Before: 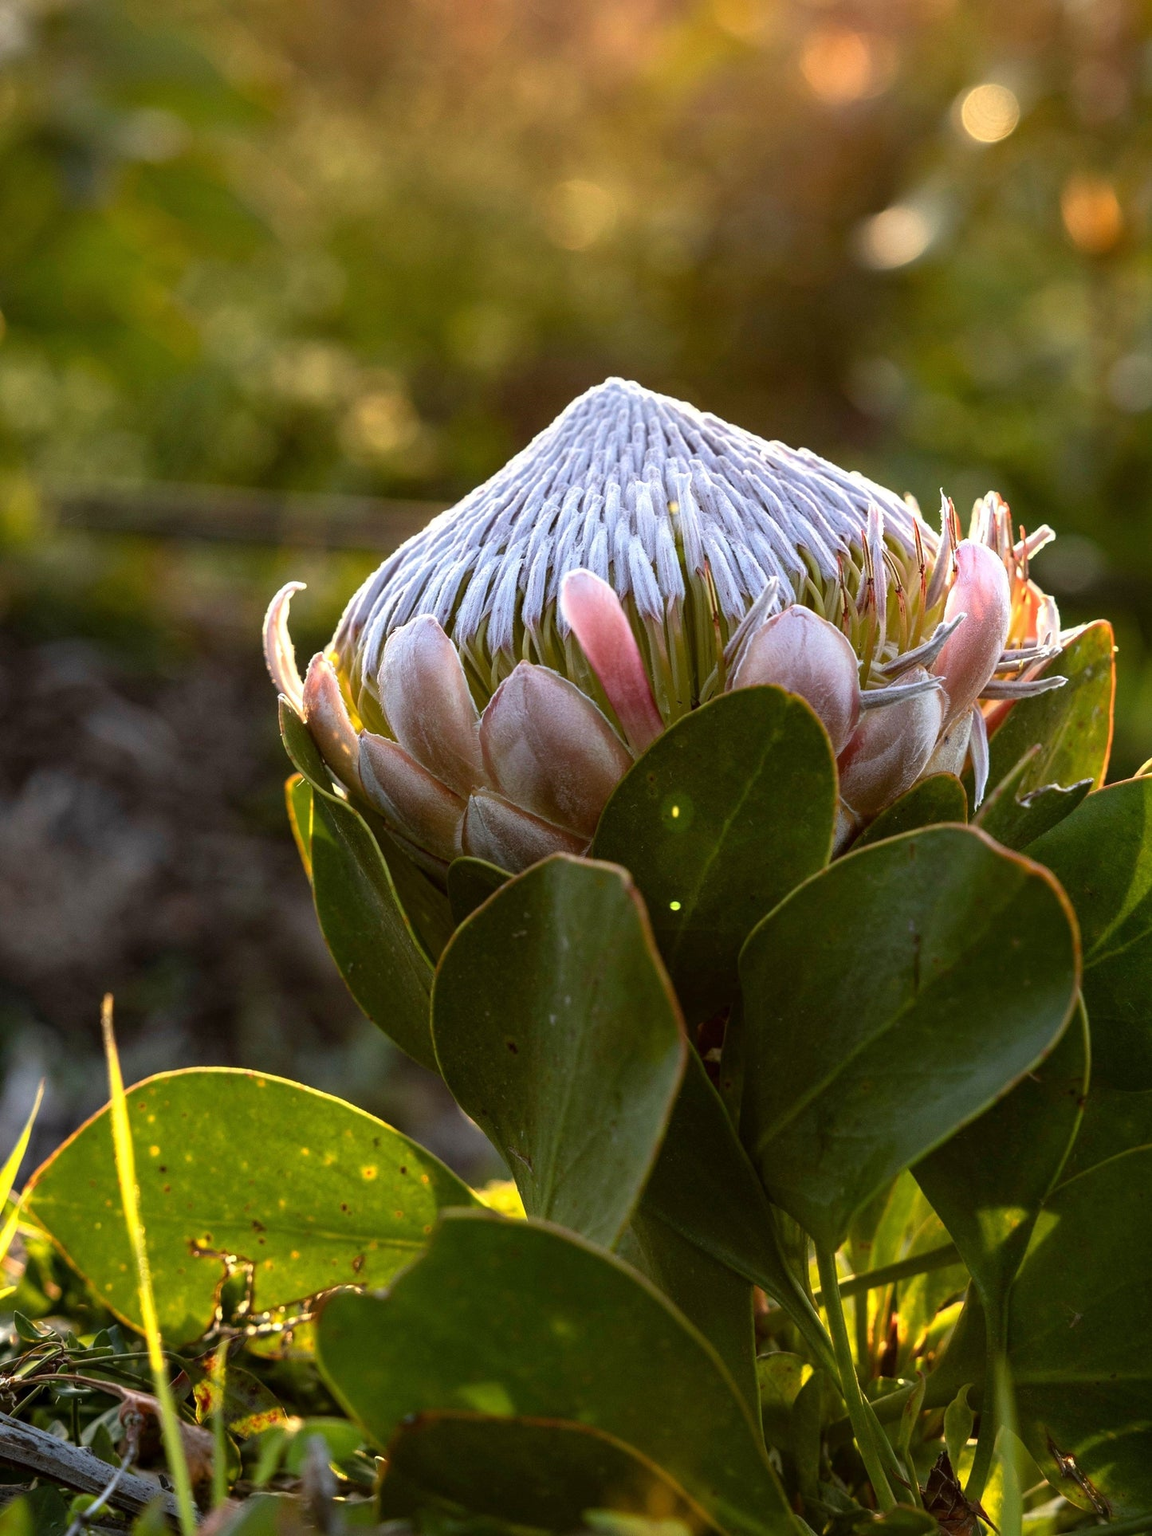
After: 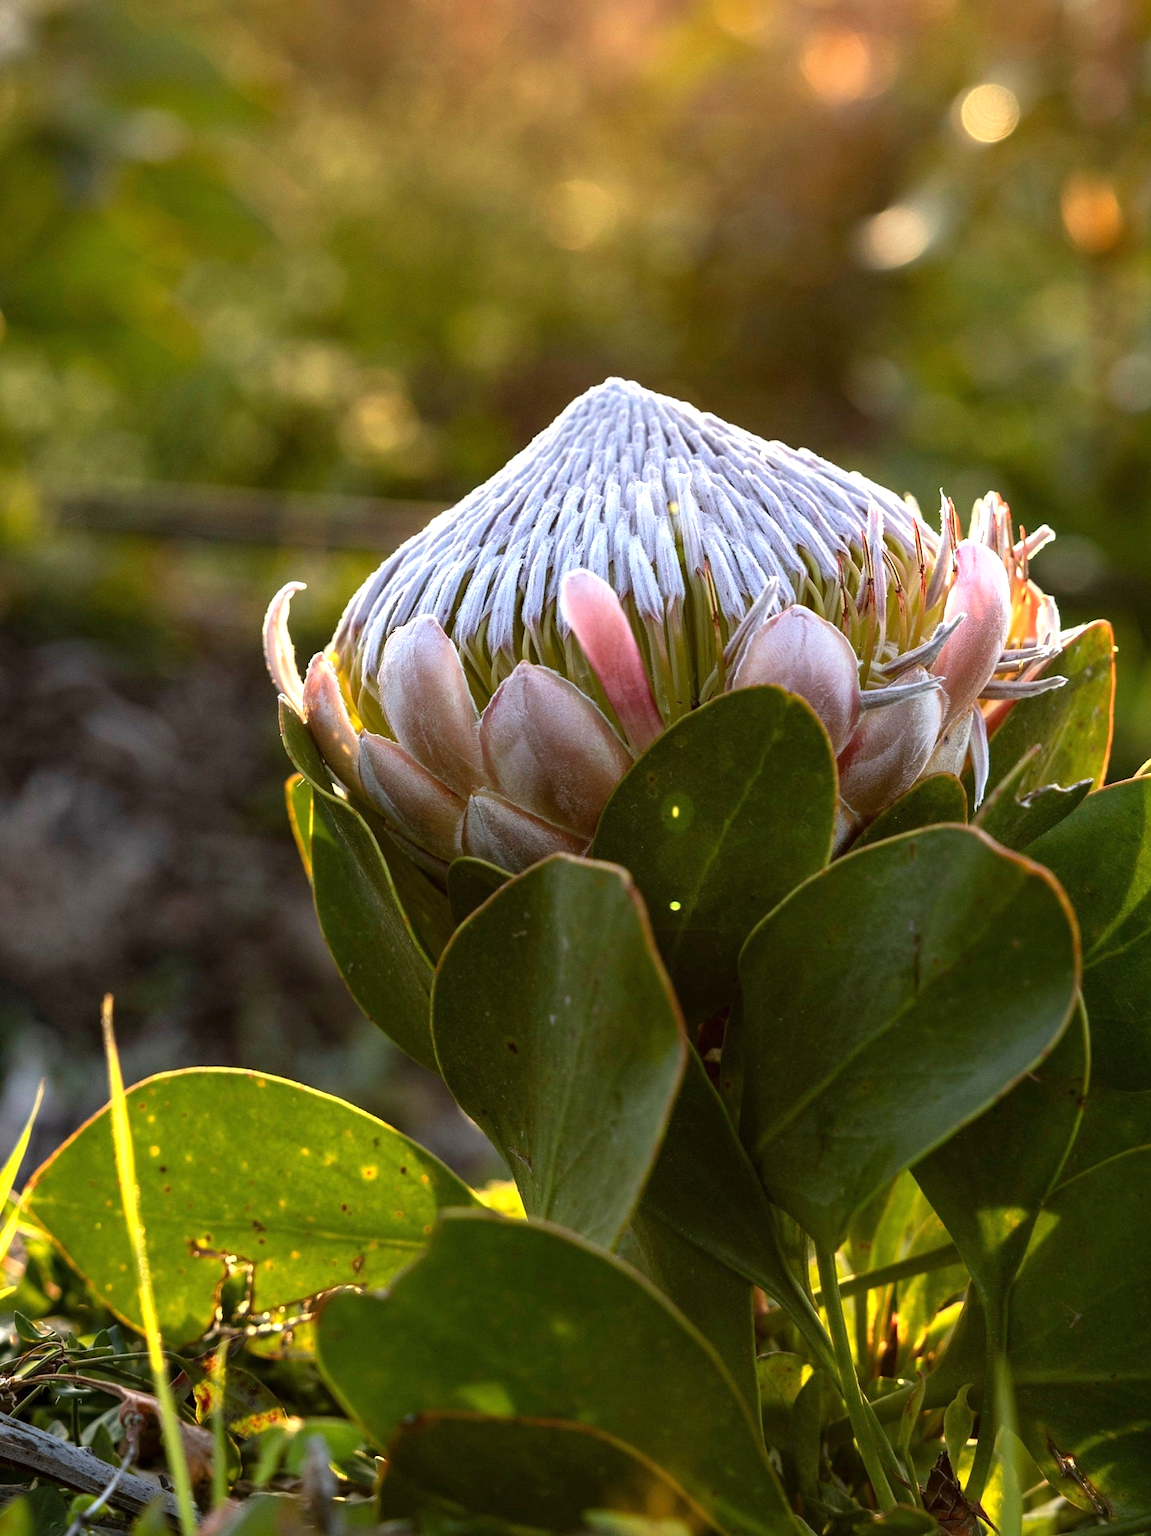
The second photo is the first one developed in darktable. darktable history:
exposure: exposure 0.228 EV, compensate highlight preservation false
